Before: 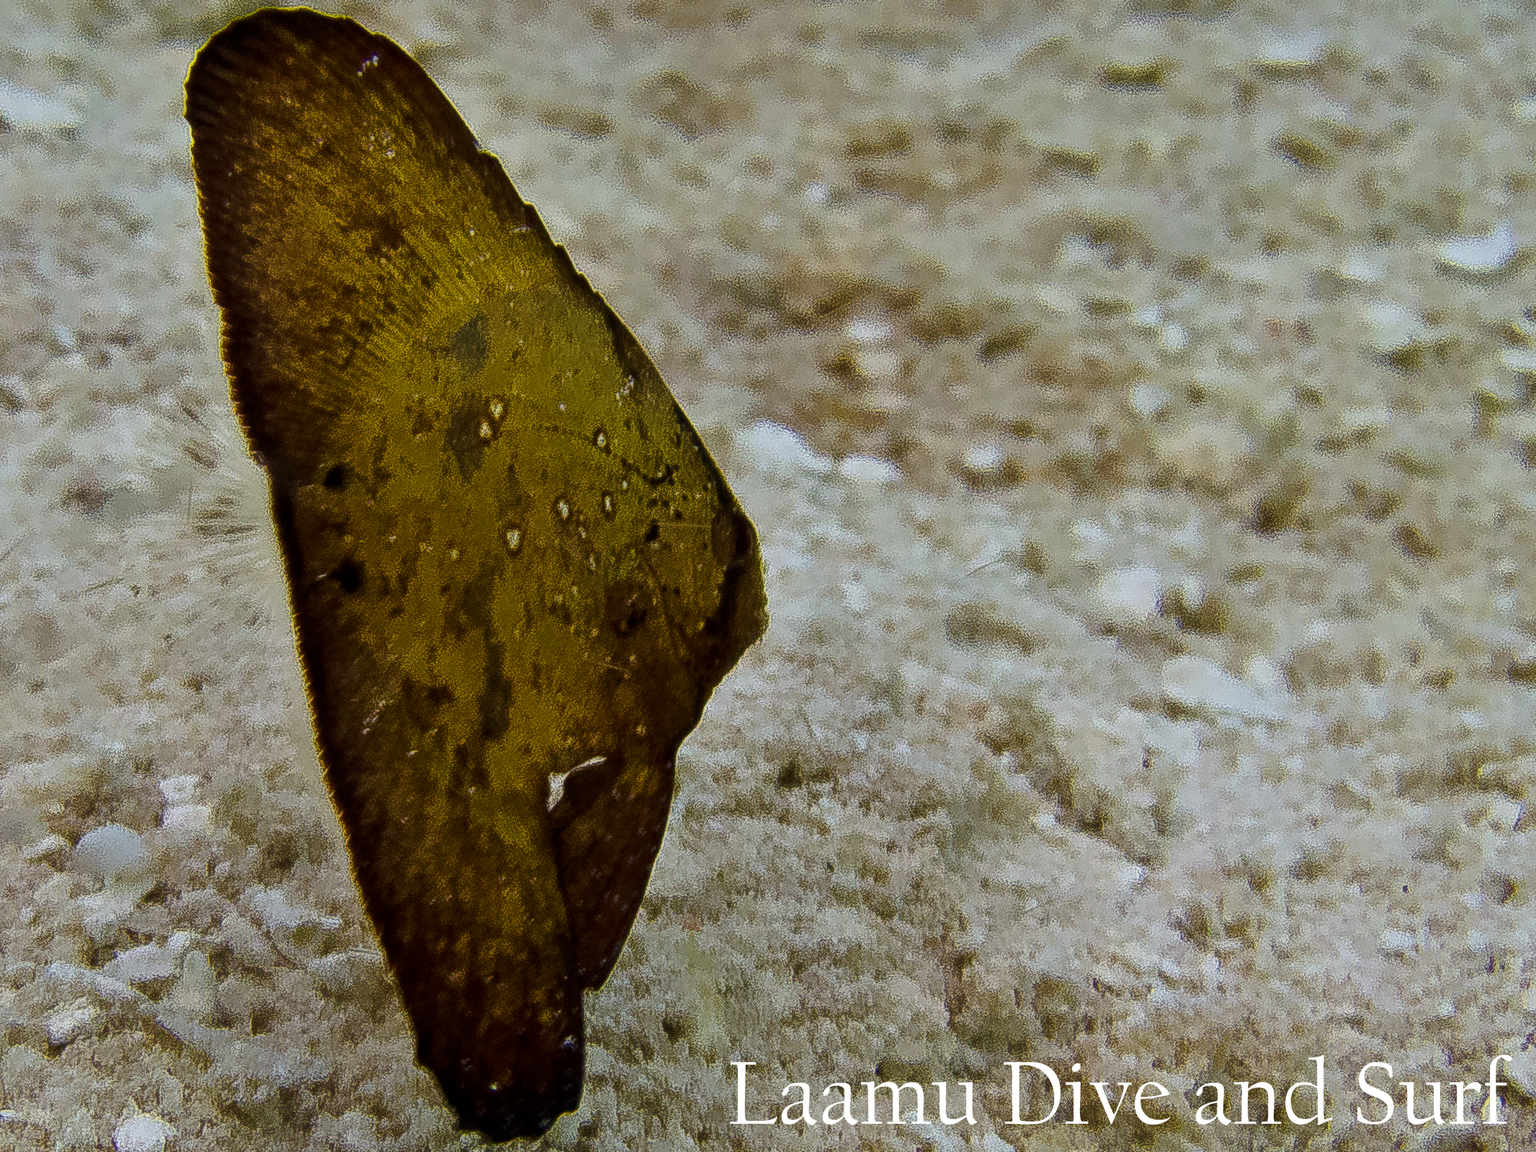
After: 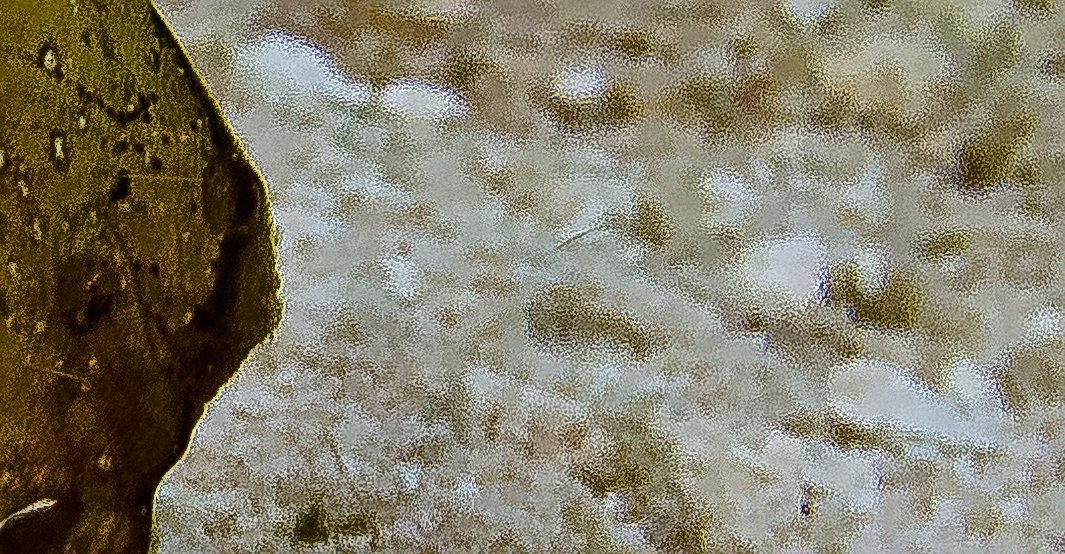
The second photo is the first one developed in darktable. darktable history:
tone equalizer: on, module defaults
sharpen: on, module defaults
haze removal: compatibility mode true, adaptive false
crop: left 36.839%, top 34.483%, right 13.166%, bottom 30.812%
